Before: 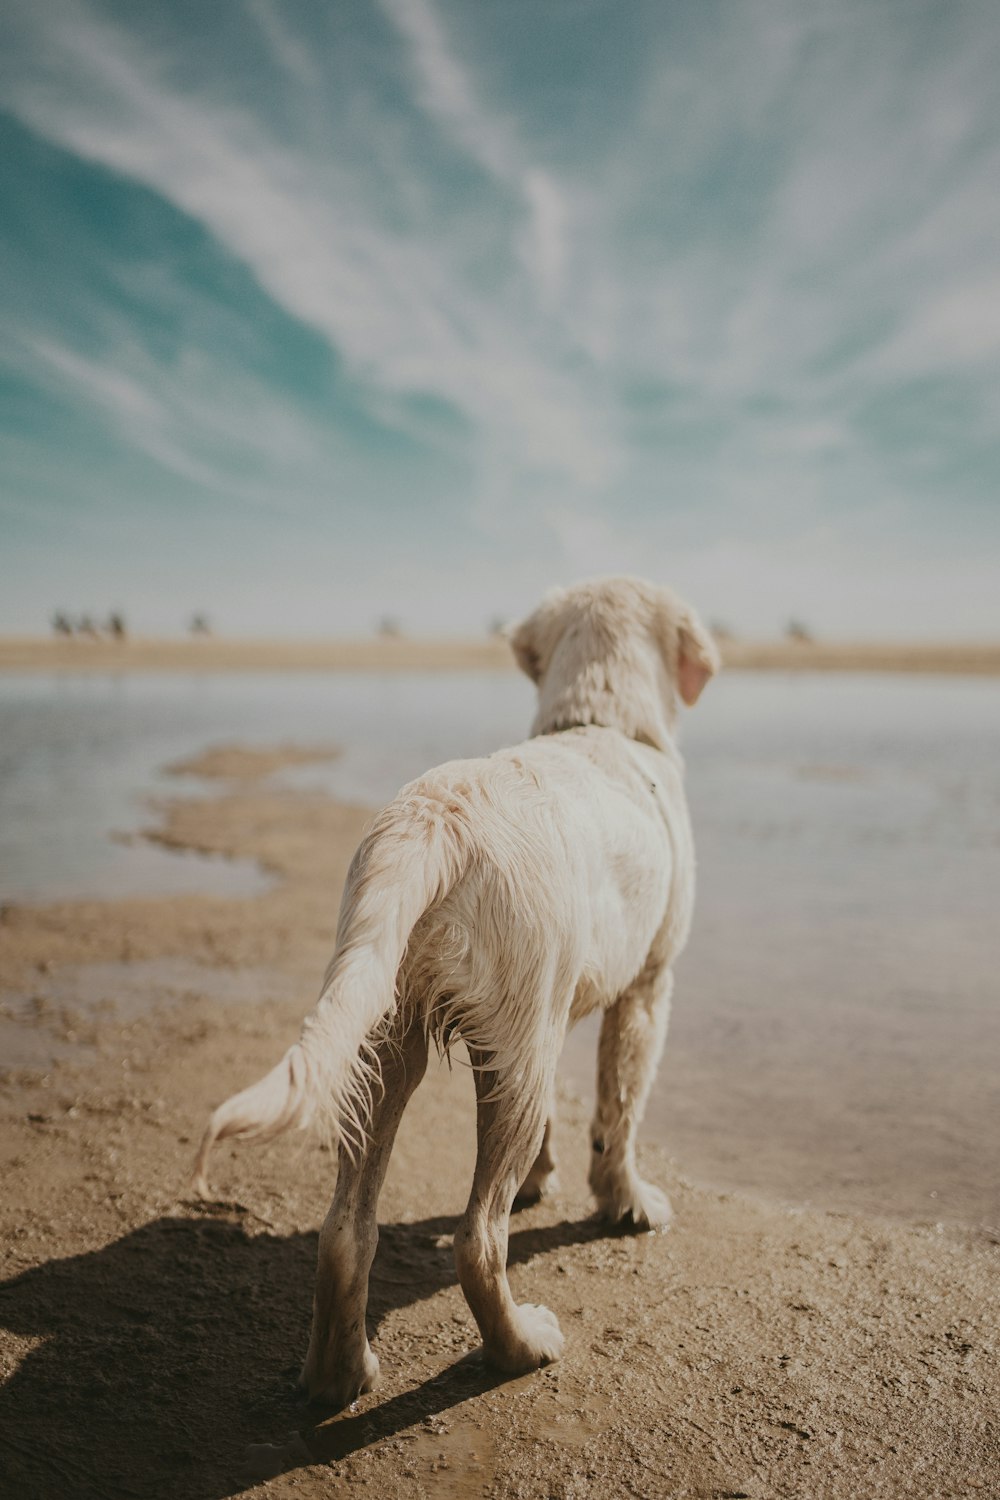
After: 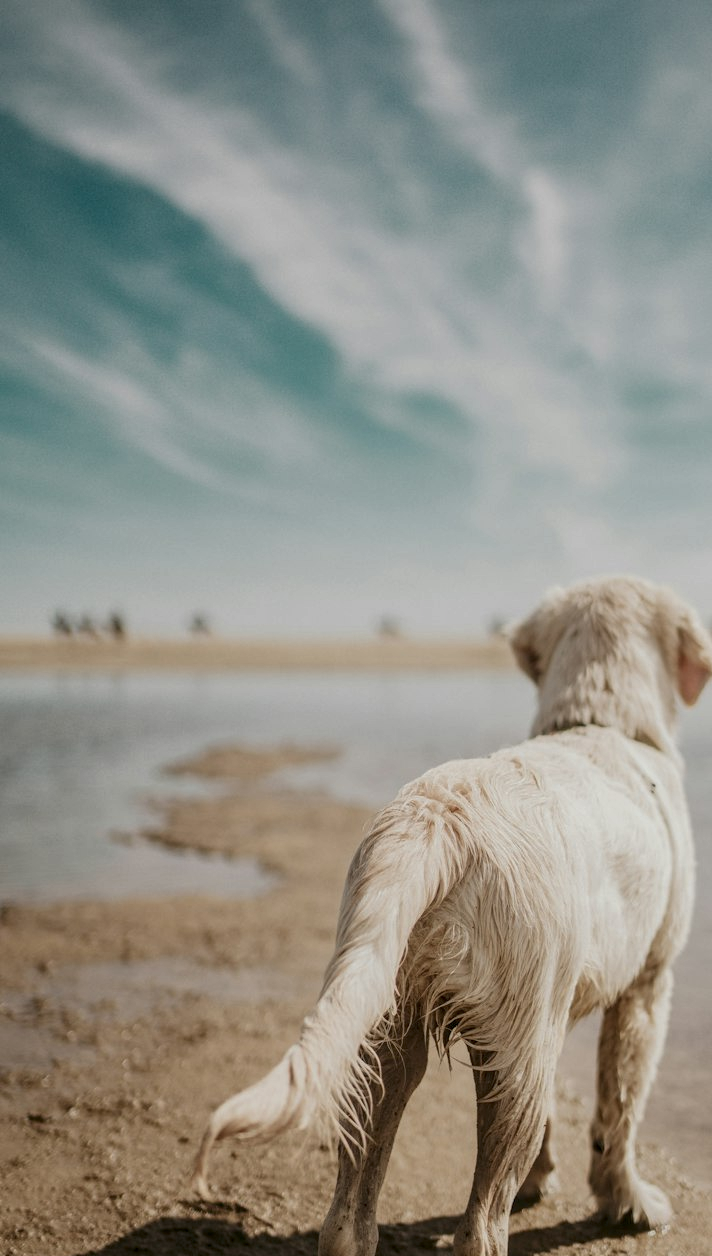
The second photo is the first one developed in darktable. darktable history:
crop: right 28.777%, bottom 16.236%
local contrast: highlights 61%, detail 143%, midtone range 0.424
